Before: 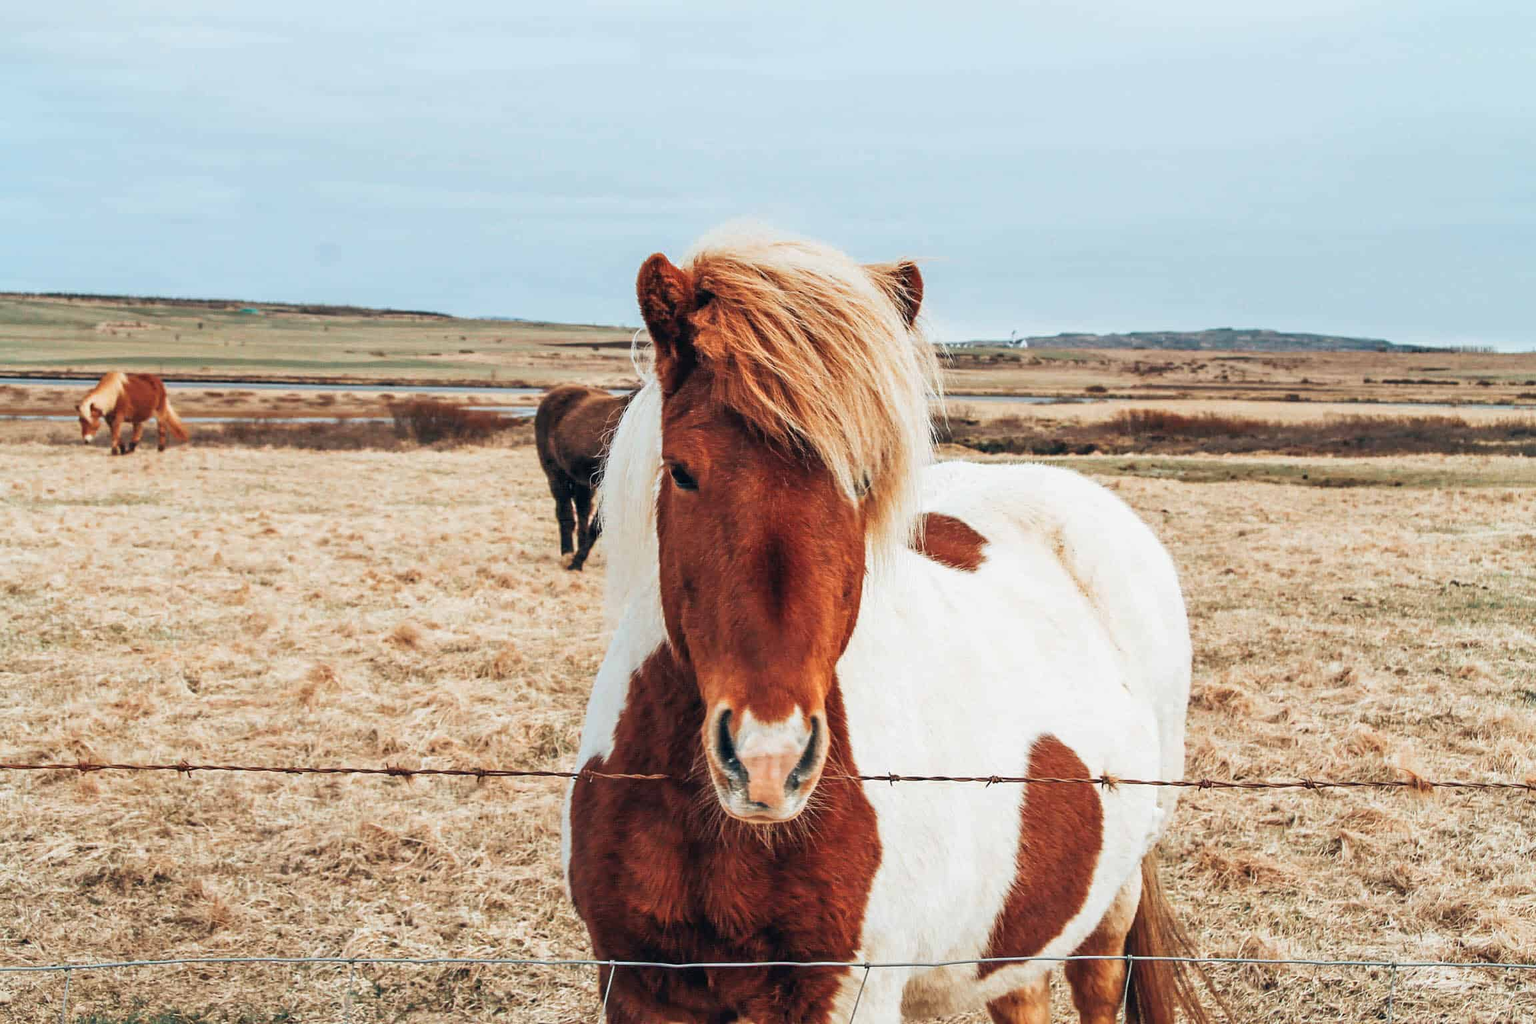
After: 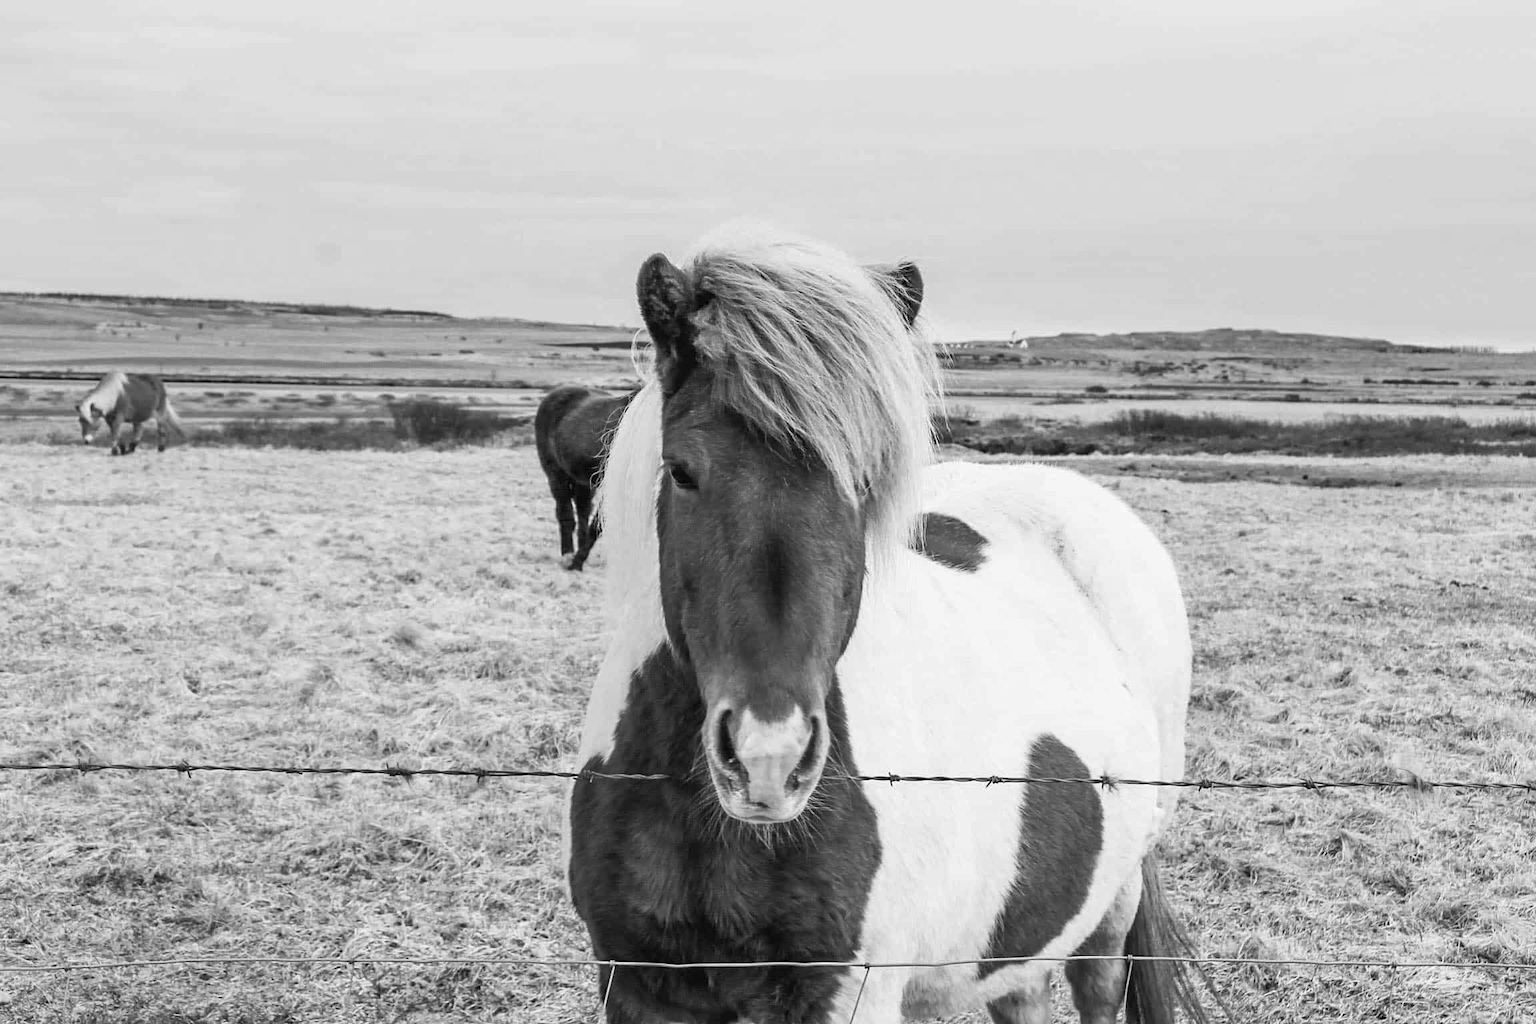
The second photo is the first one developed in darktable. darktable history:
color zones: curves: ch0 [(0.25, 0.5) (0.423, 0.5) (0.443, 0.5) (0.521, 0.756) (0.568, 0.5) (0.576, 0.5) (0.75, 0.5)]; ch1 [(0.25, 0.5) (0.423, 0.5) (0.443, 0.5) (0.539, 0.873) (0.624, 0.565) (0.631, 0.5) (0.75, 0.5)]
white balance: red 1.05, blue 1.072
color correction: highlights a* 15, highlights b* 31.55
monochrome: on, module defaults
